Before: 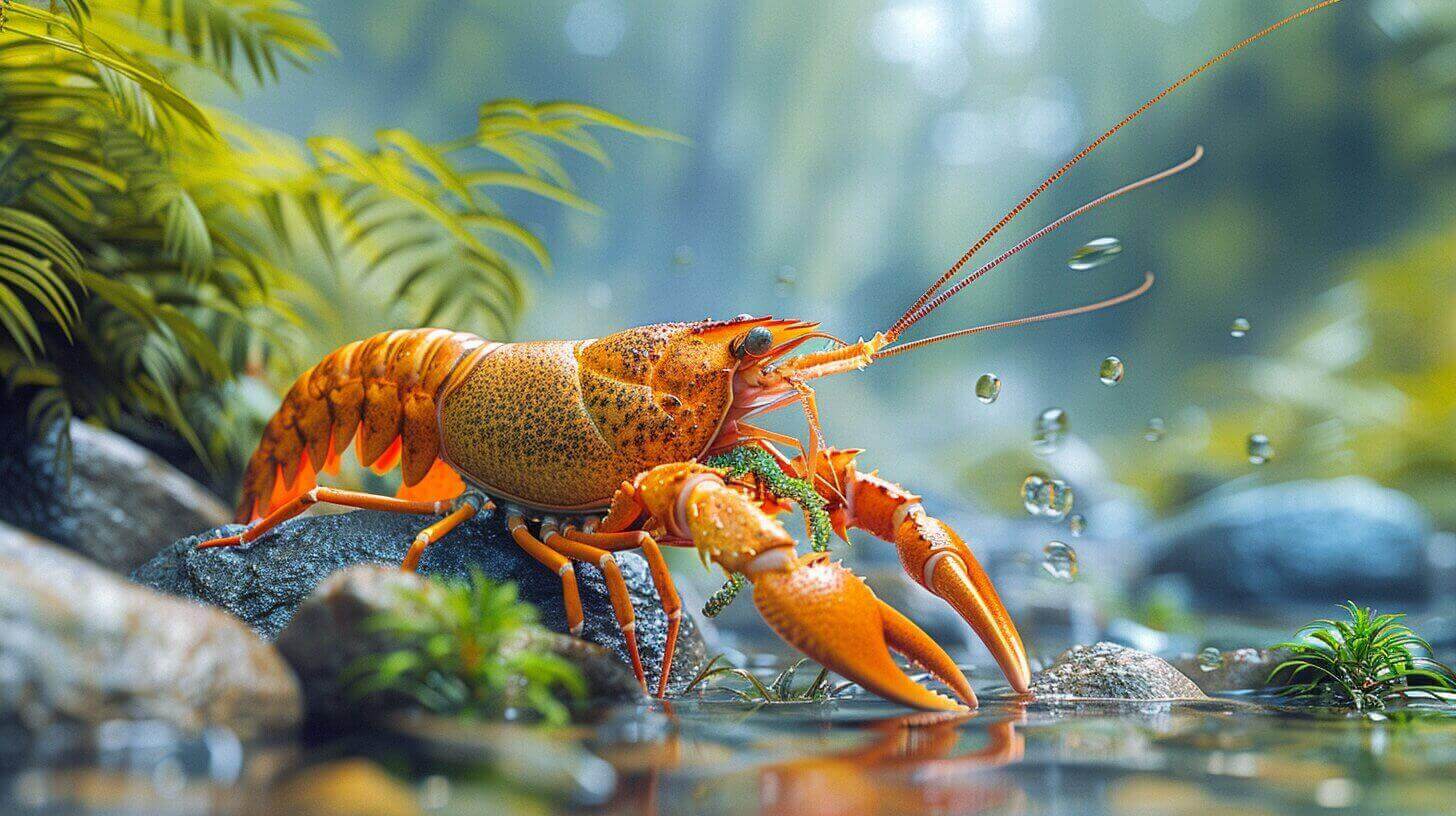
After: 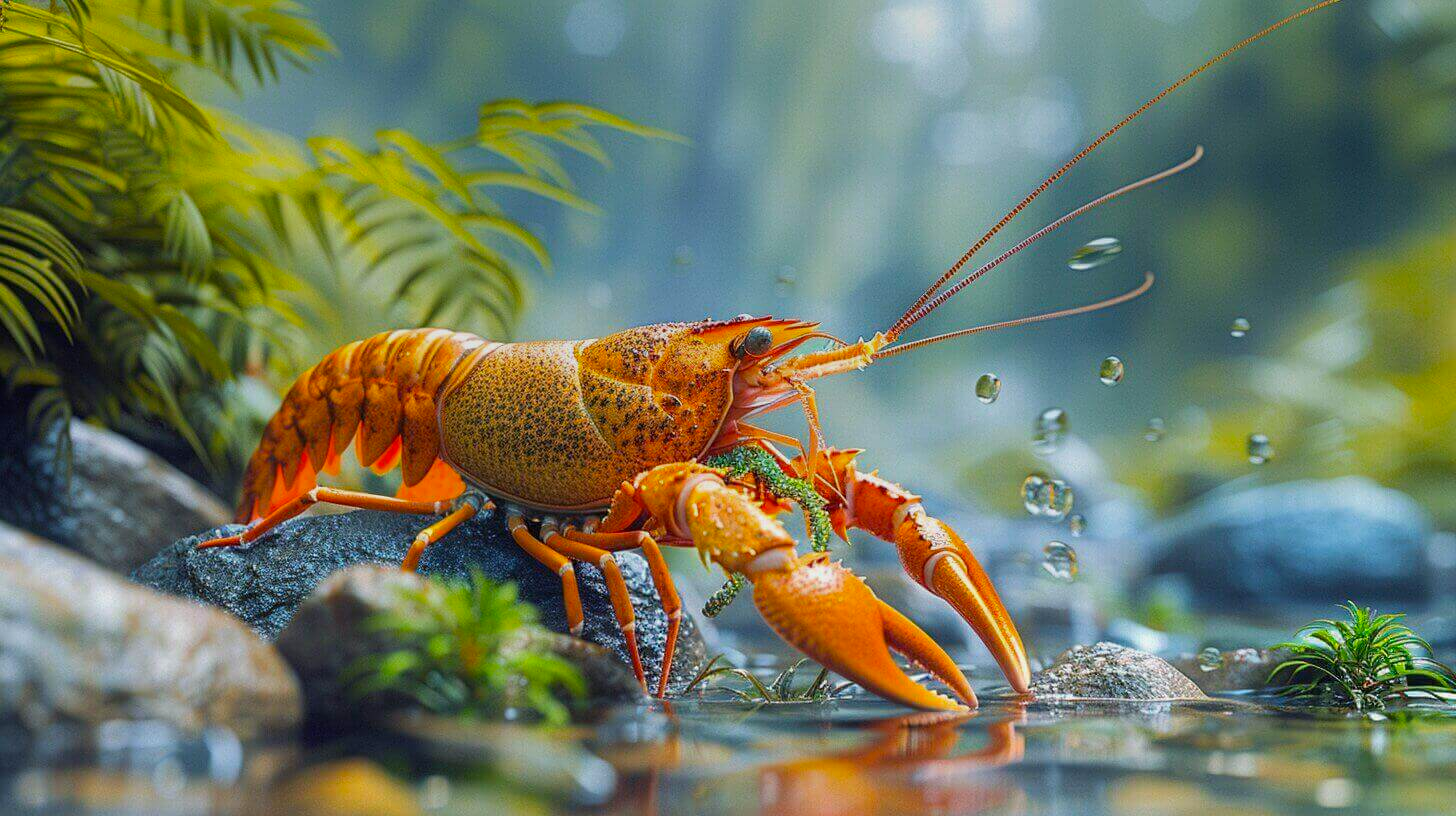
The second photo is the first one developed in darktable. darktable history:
color balance: output saturation 110%
graduated density: rotation -0.352°, offset 57.64
